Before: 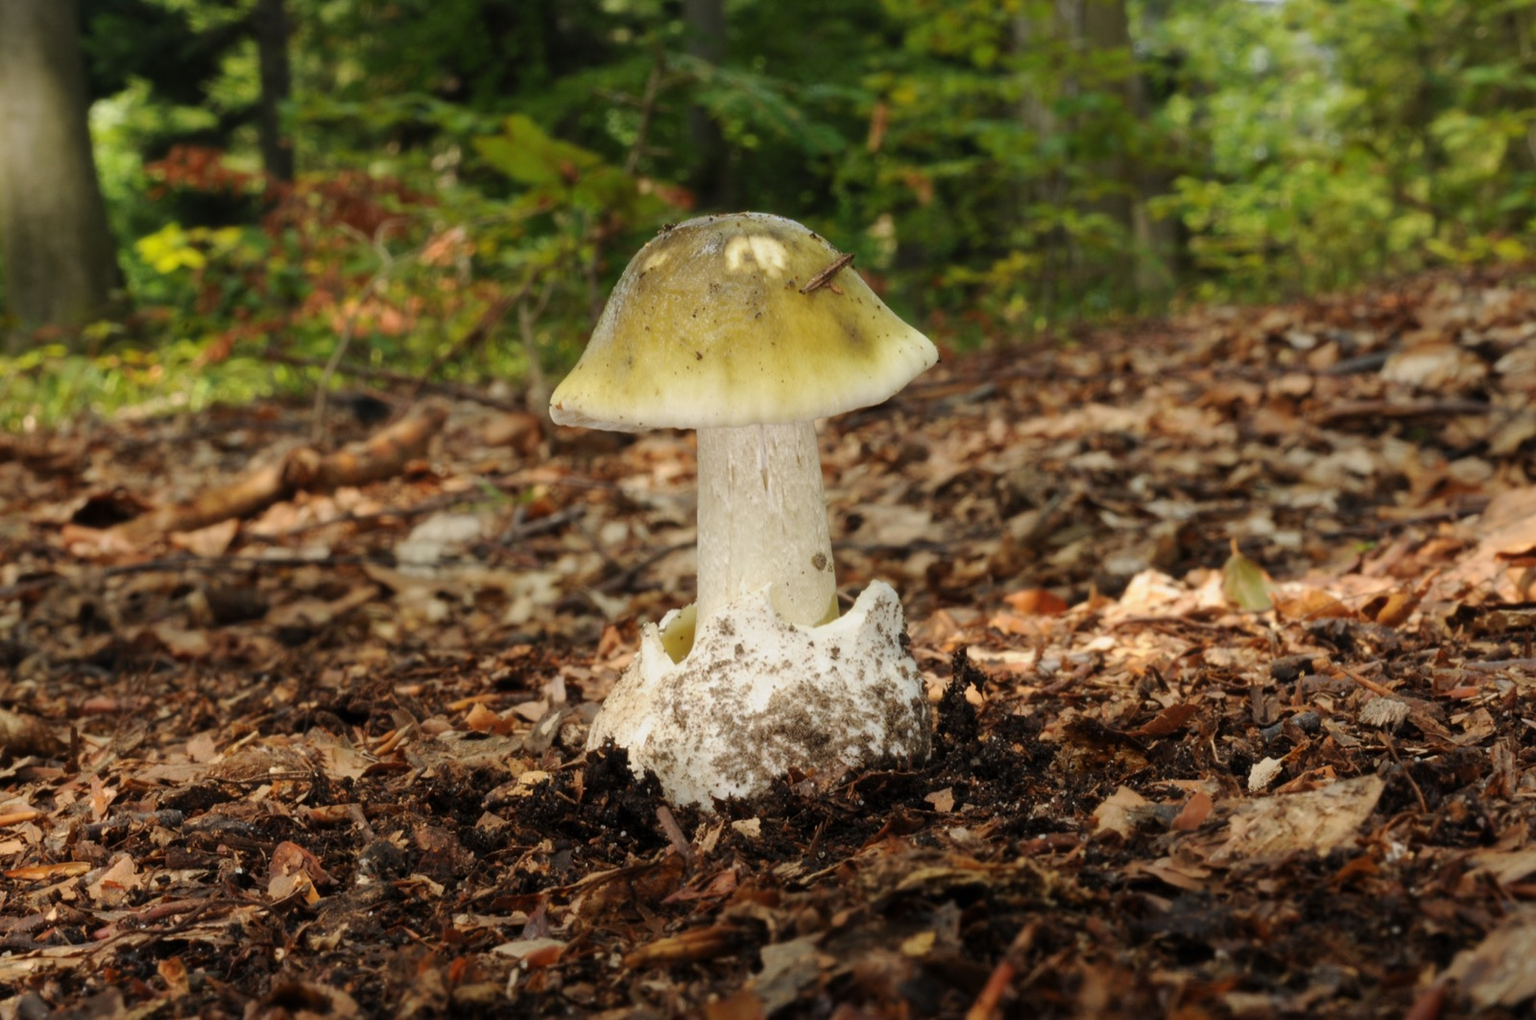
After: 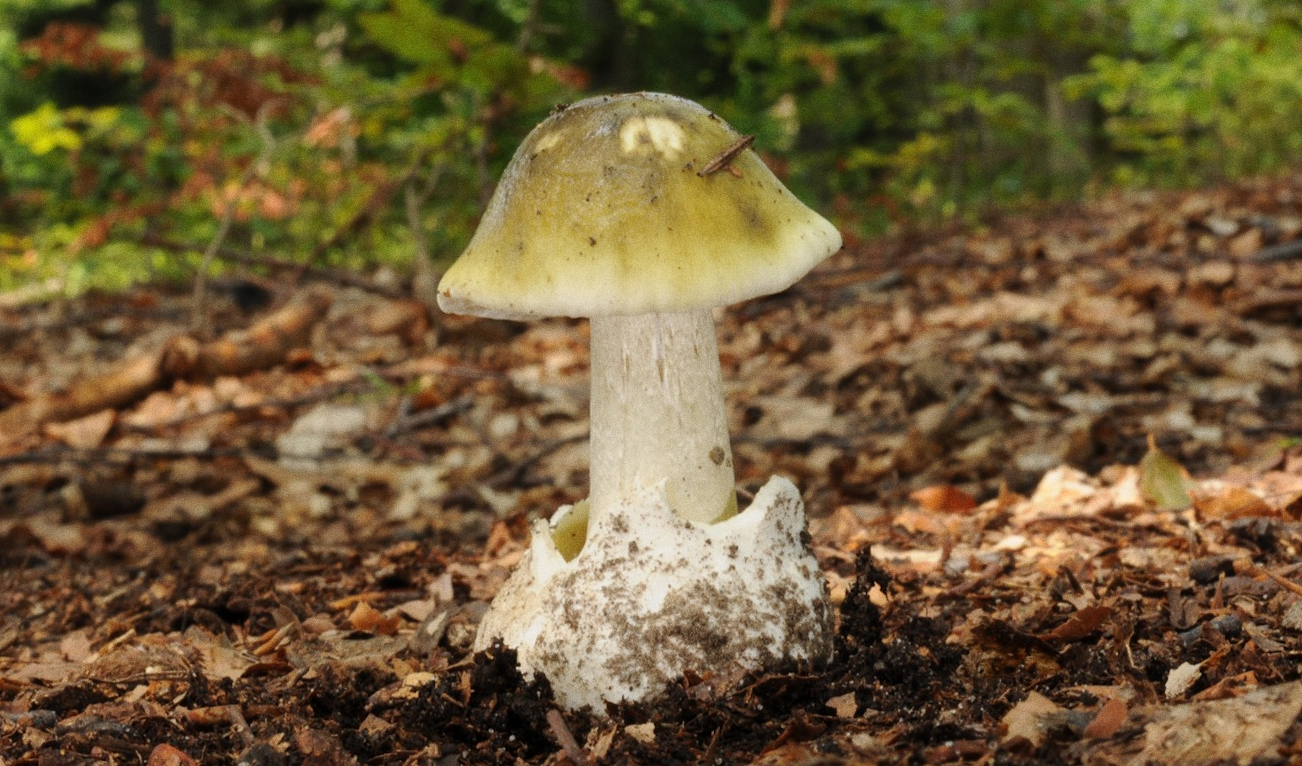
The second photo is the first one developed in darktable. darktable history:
crop: left 7.856%, top 11.836%, right 10.12%, bottom 15.387%
grain: on, module defaults
rotate and perspective: rotation 0.192°, lens shift (horizontal) -0.015, crop left 0.005, crop right 0.996, crop top 0.006, crop bottom 0.99
